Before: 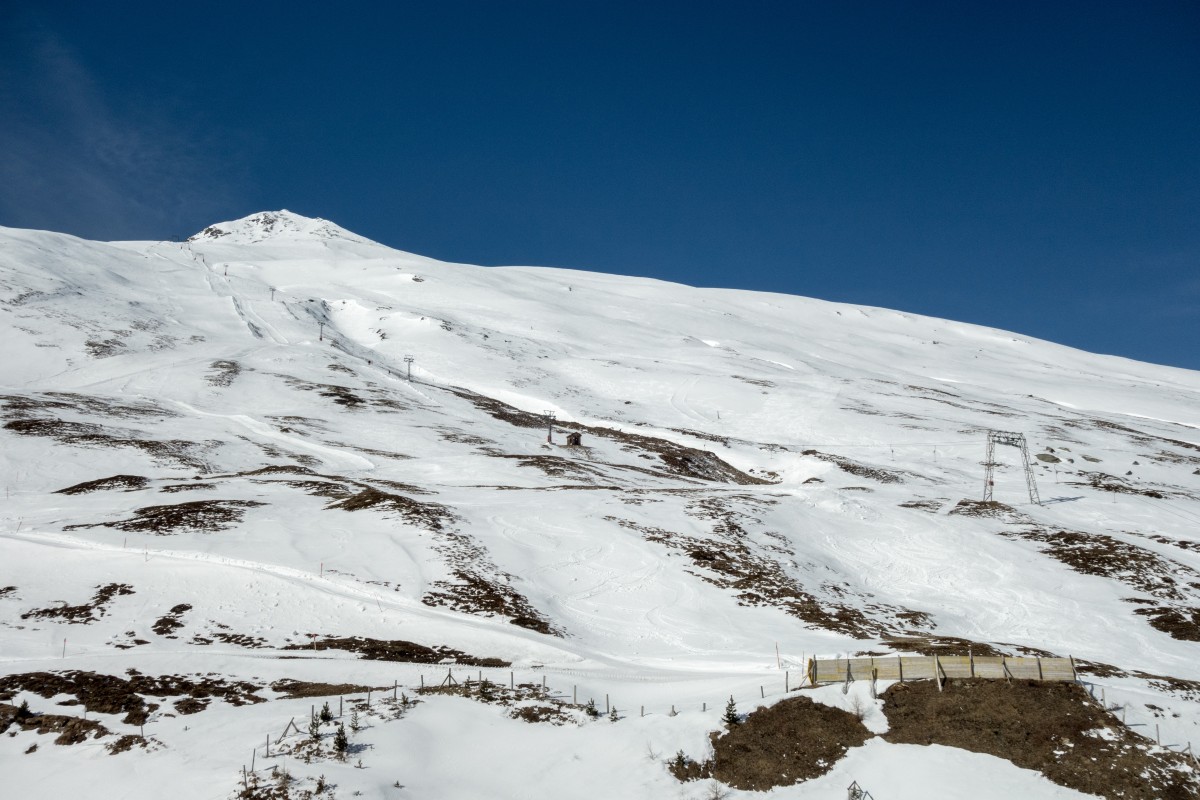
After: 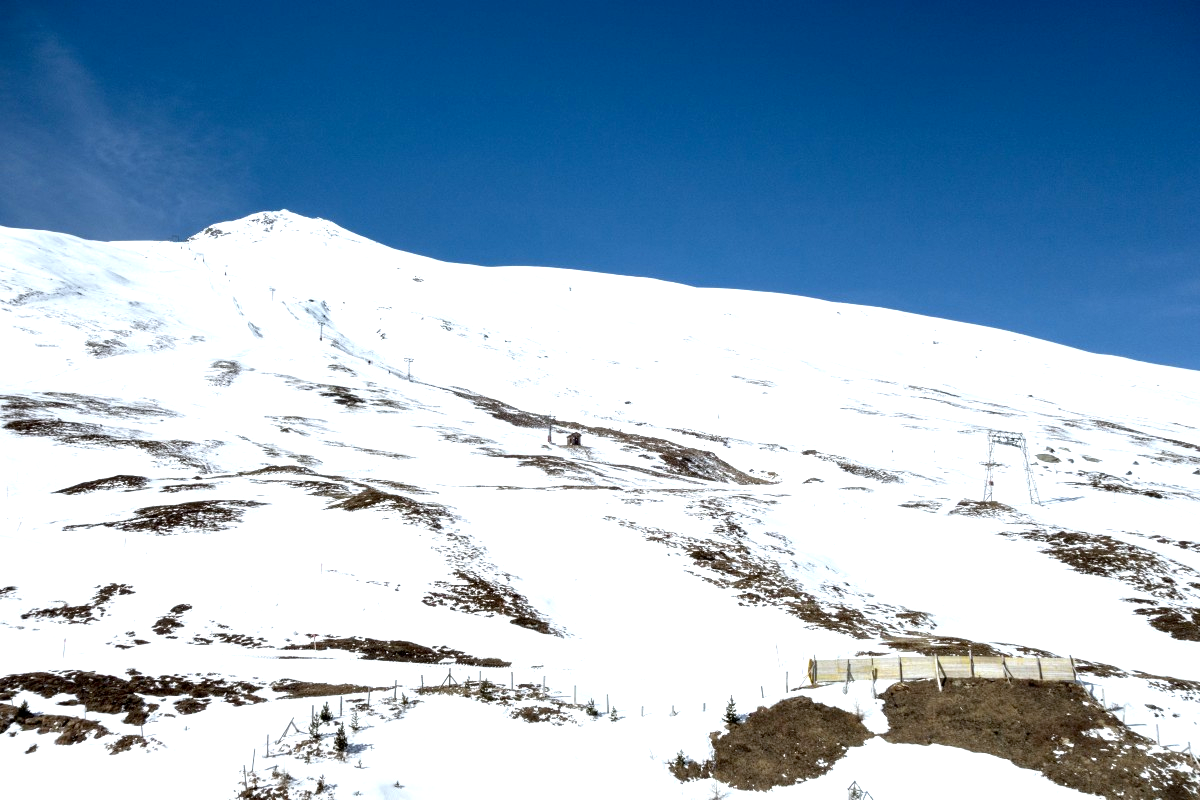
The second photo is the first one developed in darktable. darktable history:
white balance: red 0.974, blue 1.044
exposure: black level correction 0.001, exposure 1 EV, compensate highlight preservation false
